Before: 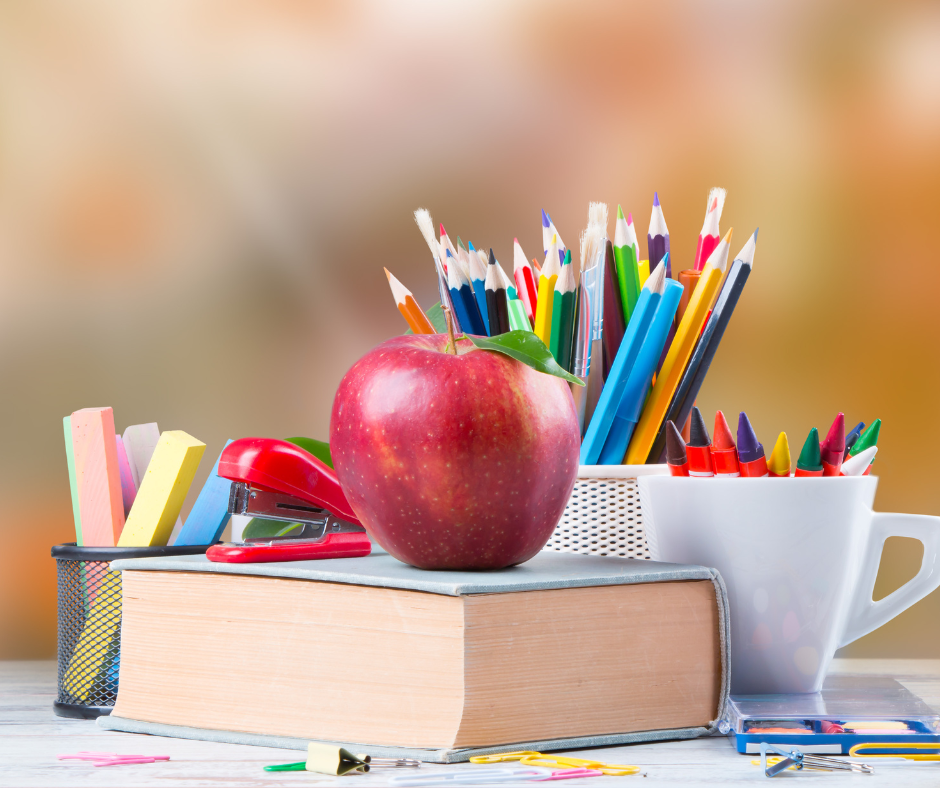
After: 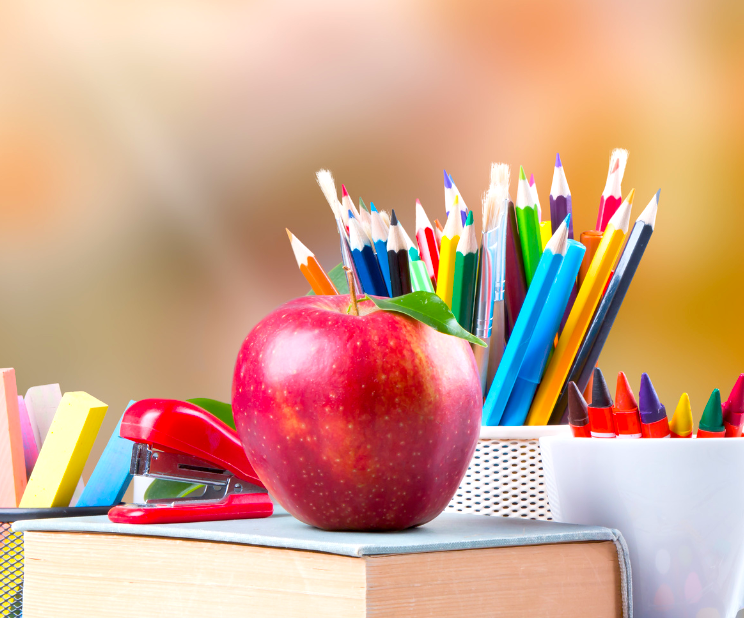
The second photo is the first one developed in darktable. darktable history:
exposure: black level correction 0.005, exposure 0.275 EV, compensate highlight preservation false
crop and rotate: left 10.528%, top 5.017%, right 10.322%, bottom 16.553%
color balance rgb: power › hue 329.1°, linear chroma grading › global chroma 15.509%, perceptual saturation grading › global saturation 0.385%, perceptual saturation grading › mid-tones 11.012%
